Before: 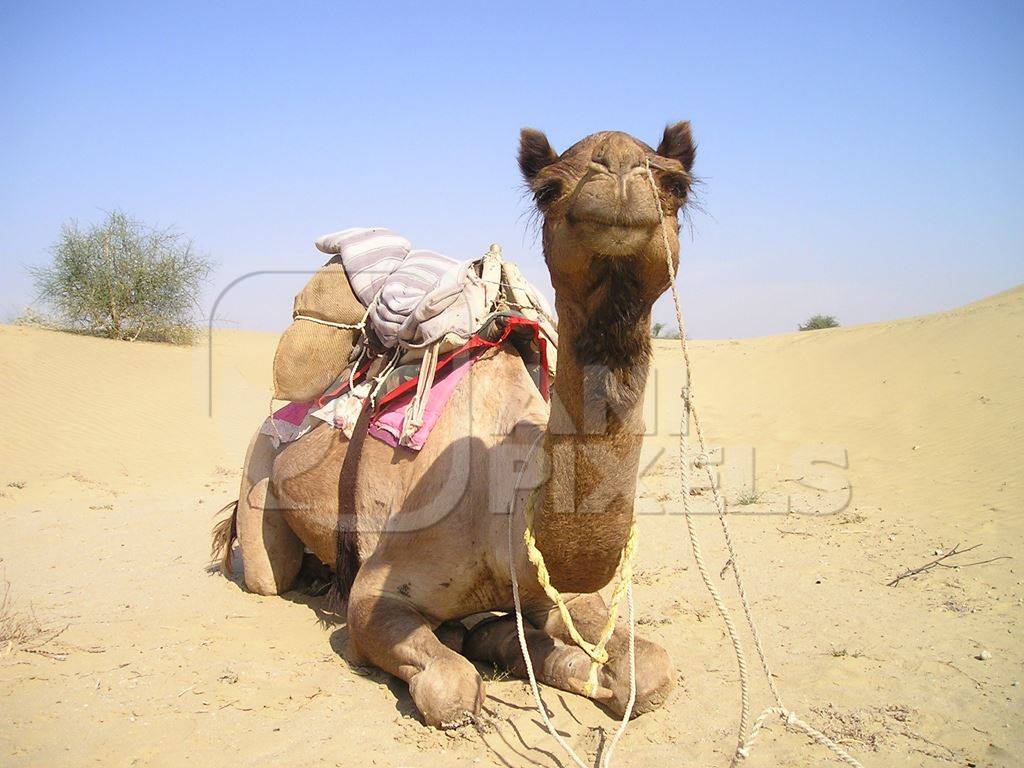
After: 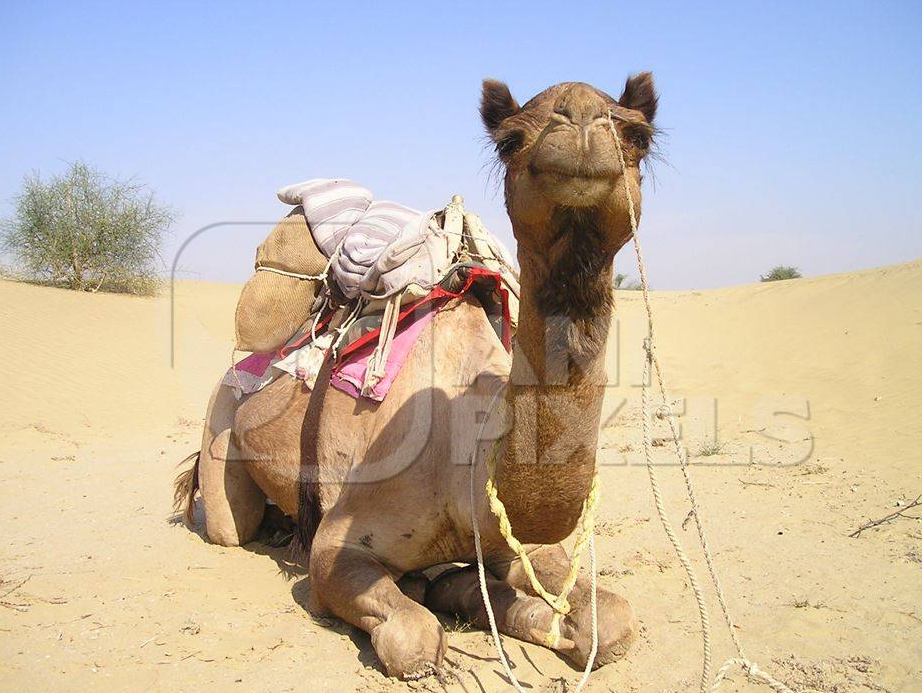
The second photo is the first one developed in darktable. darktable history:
crop: left 3.72%, top 6.381%, right 6.21%, bottom 3.255%
